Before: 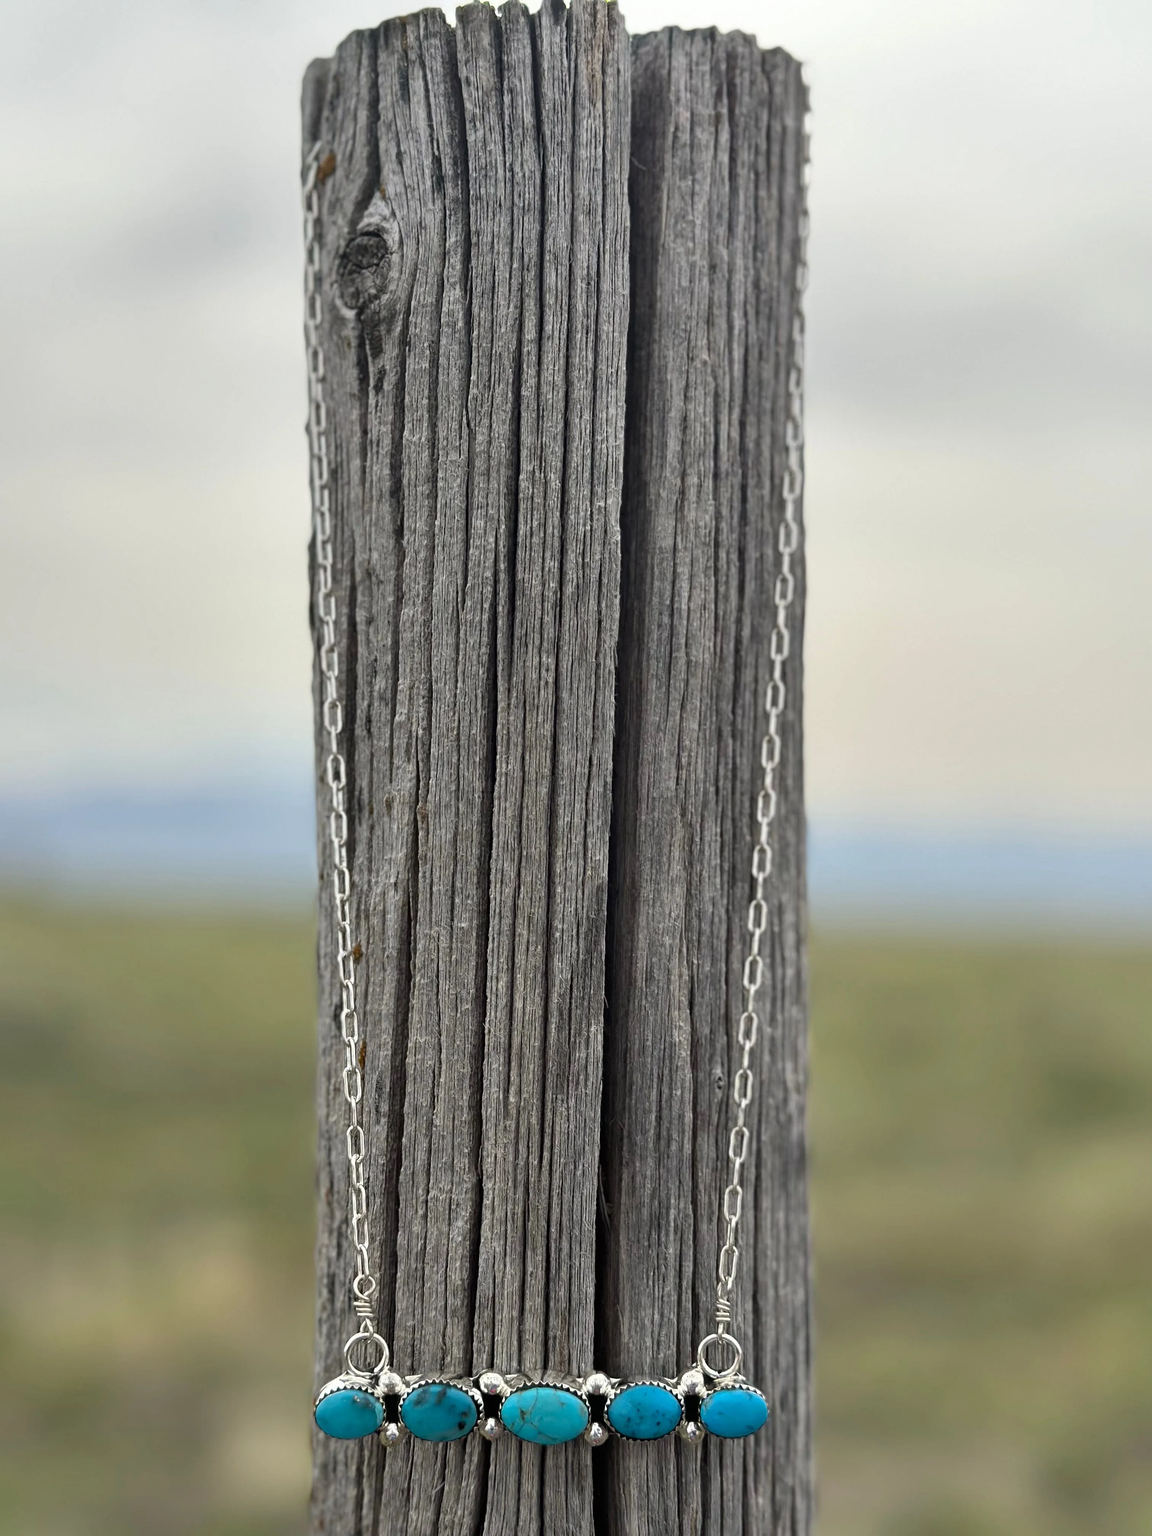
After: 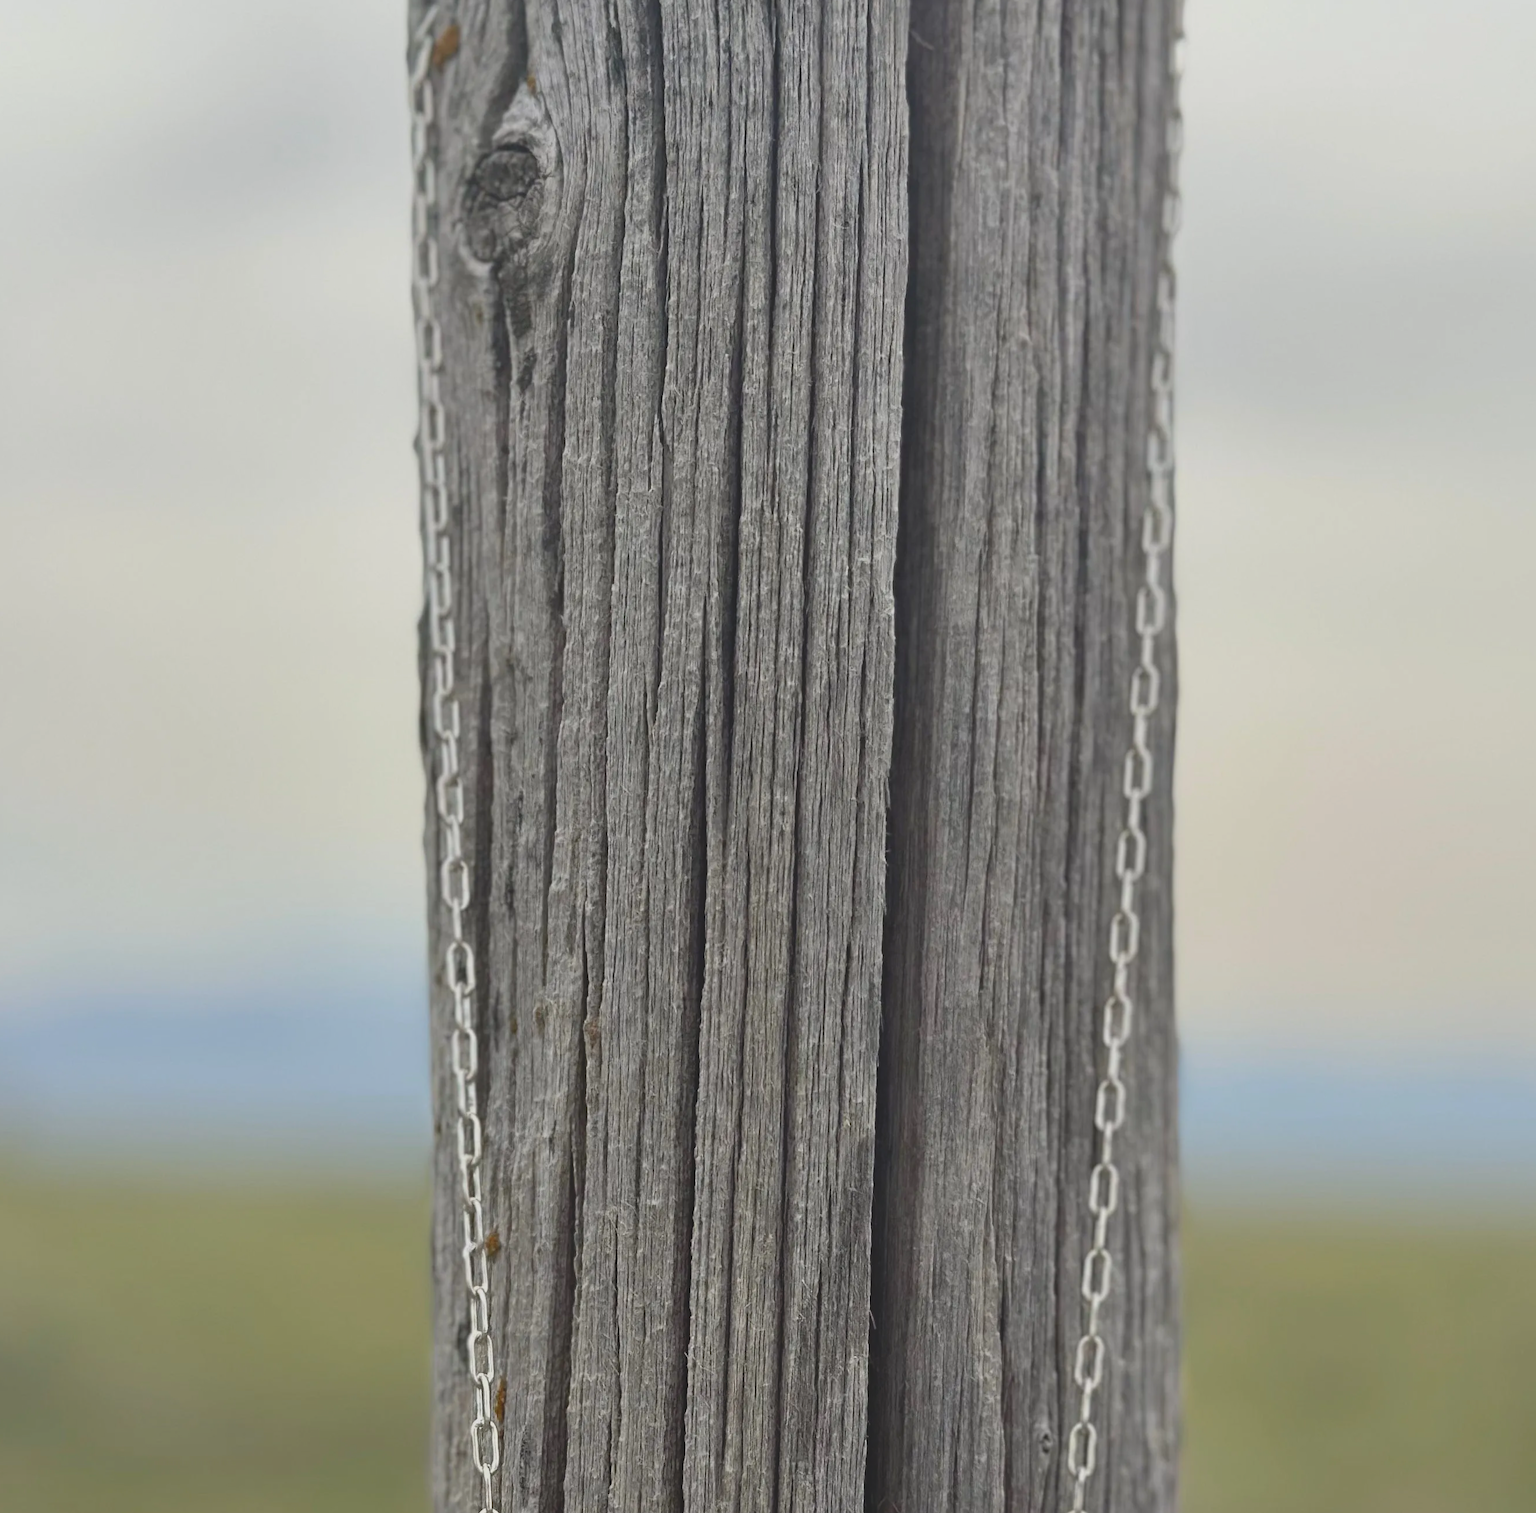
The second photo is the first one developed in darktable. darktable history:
crop: left 3.015%, top 8.969%, right 9.647%, bottom 26.457%
local contrast: detail 70%
